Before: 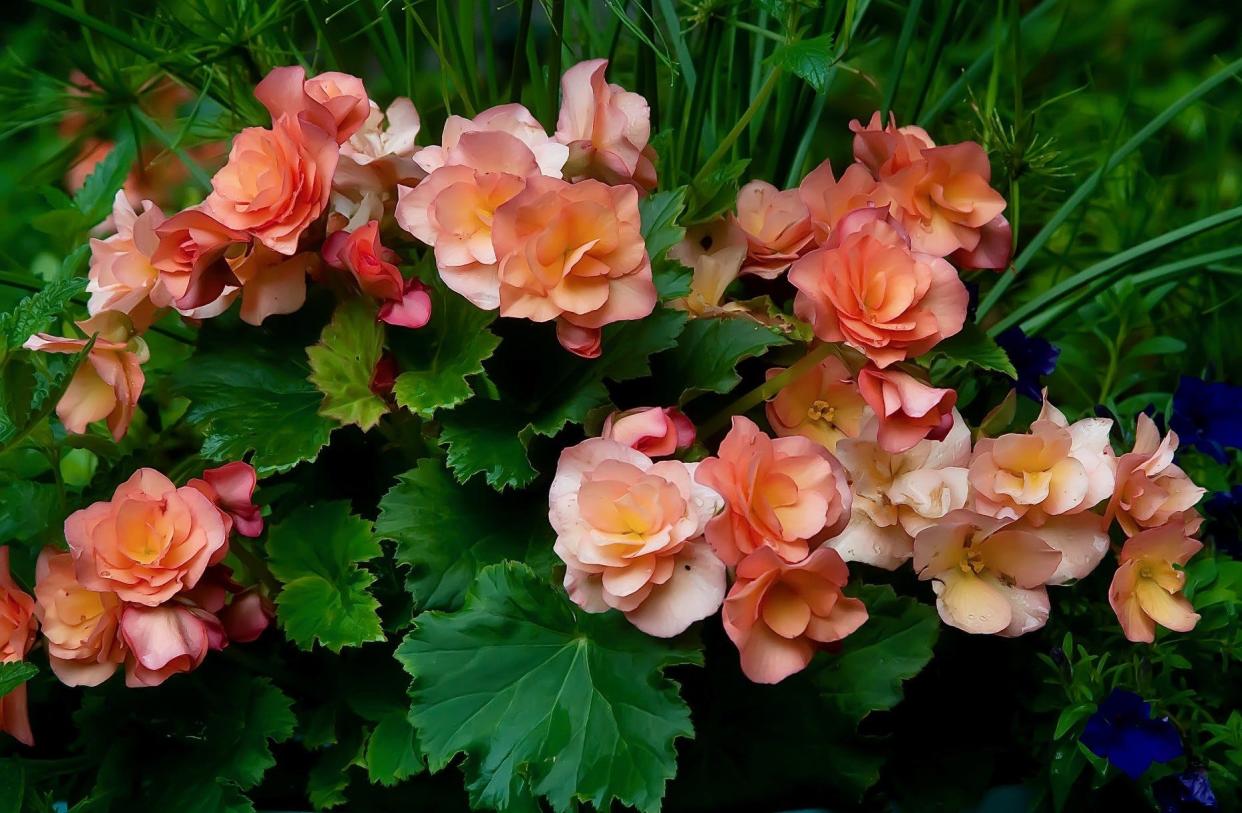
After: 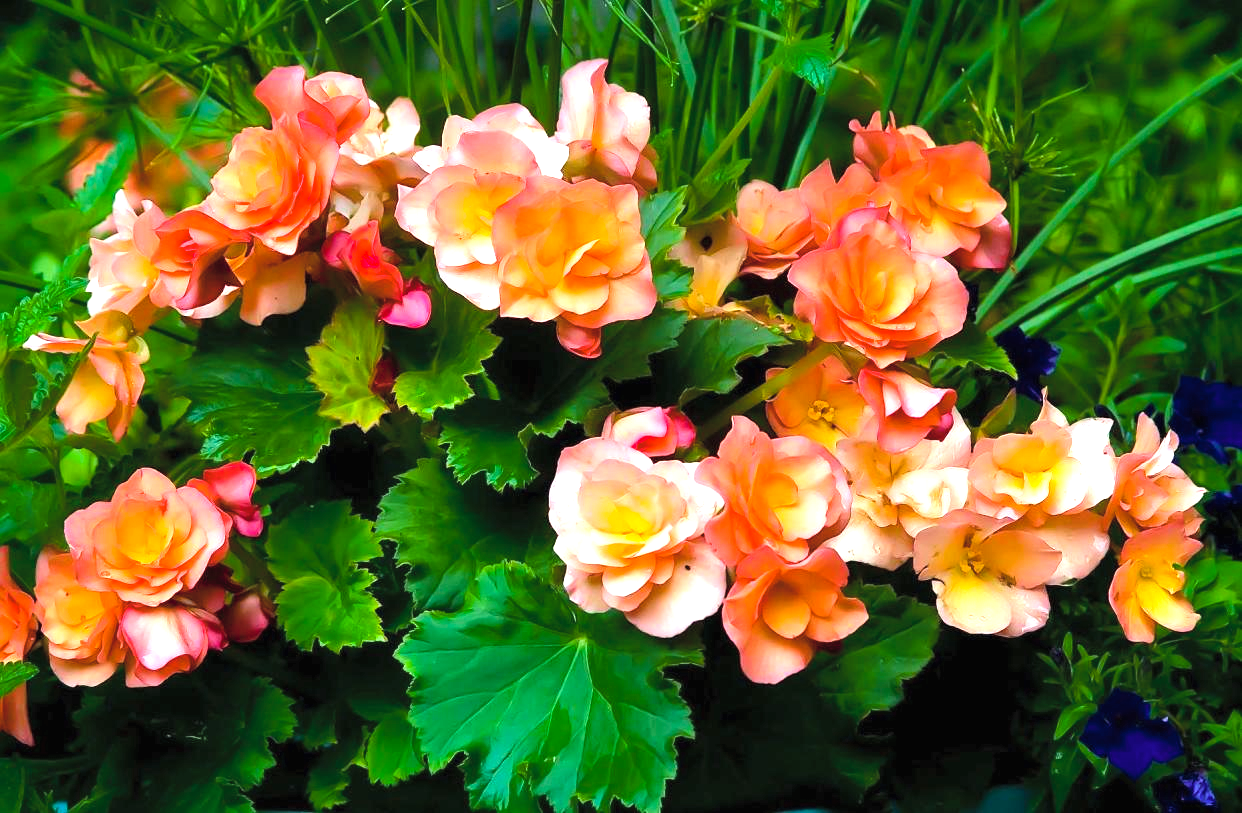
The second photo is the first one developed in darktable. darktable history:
color balance rgb: shadows lift › chroma 0.661%, shadows lift › hue 110.76°, perceptual saturation grading › global saturation 30.823%, global vibrance 21.317%
tone equalizer: -8 EV -0.449 EV, -7 EV -0.37 EV, -6 EV -0.369 EV, -5 EV -0.259 EV, -3 EV 0.21 EV, -2 EV 0.31 EV, -1 EV 0.368 EV, +0 EV 0.4 EV, edges refinement/feathering 500, mask exposure compensation -1.57 EV, preserve details no
exposure: black level correction 0, exposure 0.949 EV, compensate highlight preservation false
contrast brightness saturation: brightness 0.148
